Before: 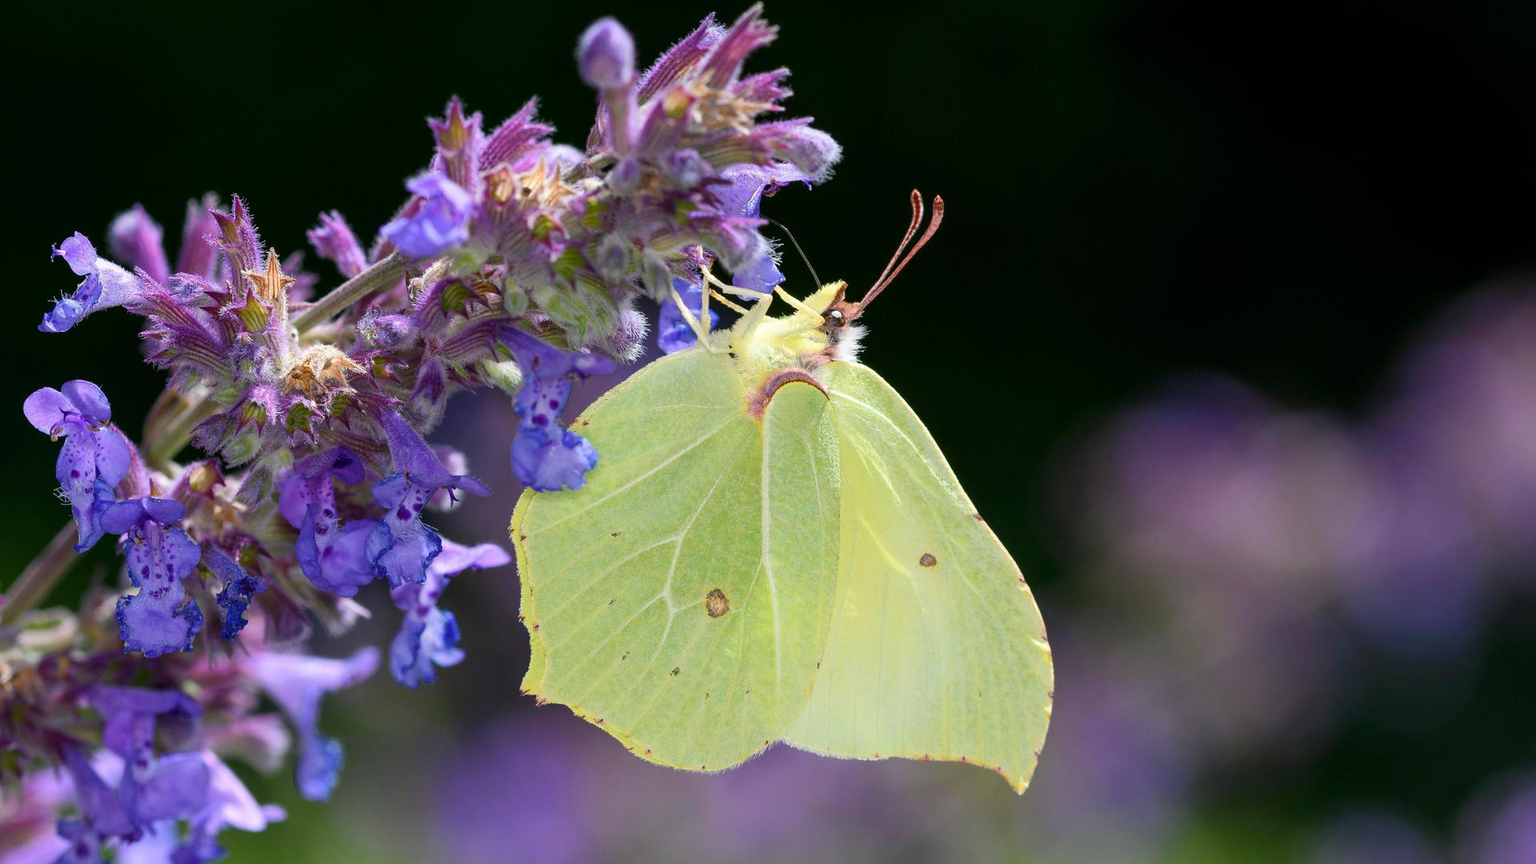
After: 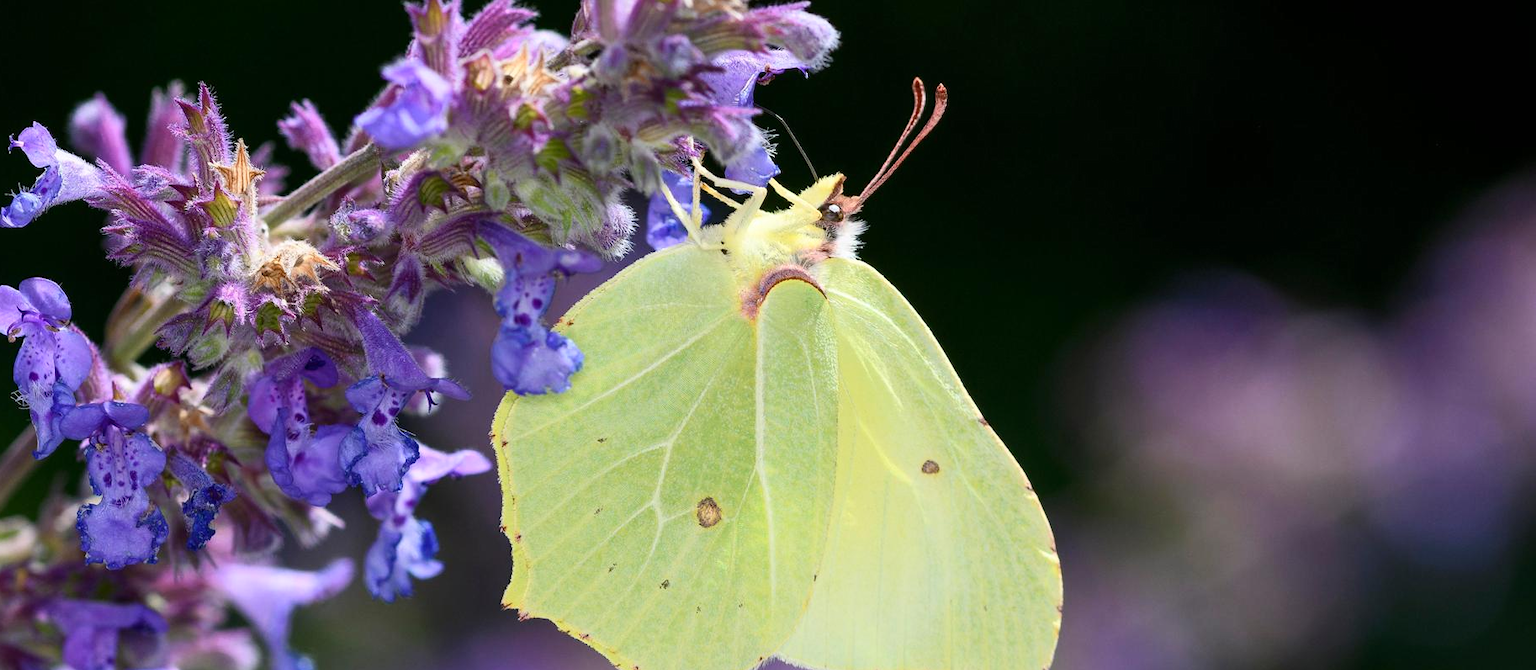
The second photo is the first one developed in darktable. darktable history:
crop and rotate: left 2.817%, top 13.449%, right 2.028%, bottom 12.697%
contrast brightness saturation: contrast 0.15, brightness 0.054
